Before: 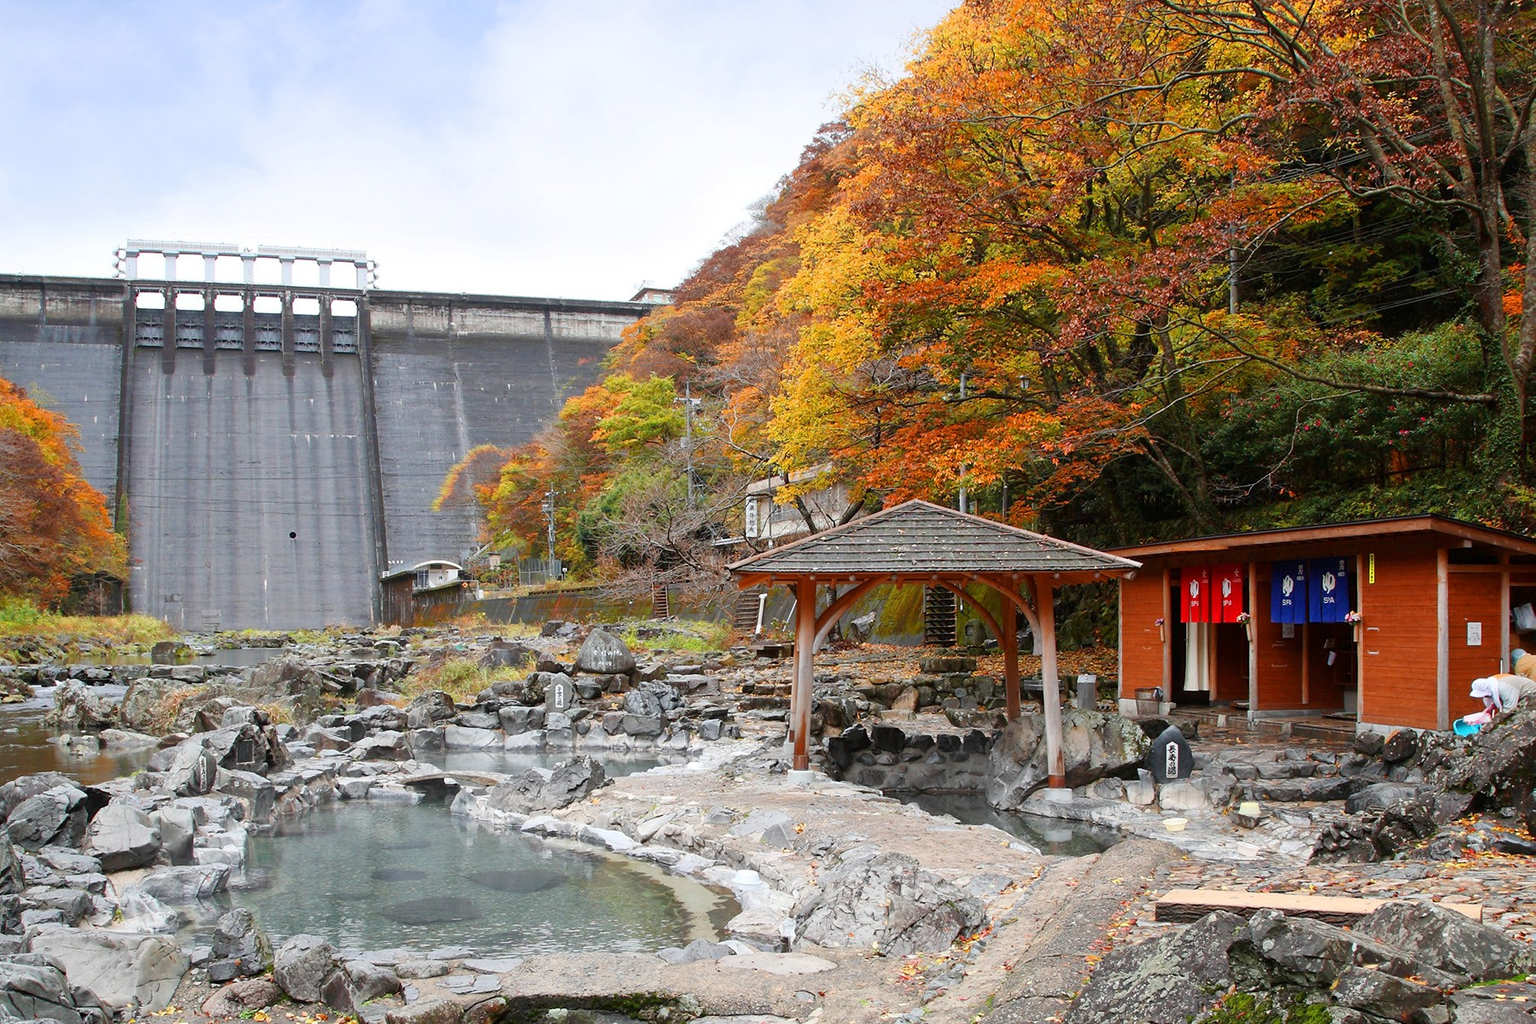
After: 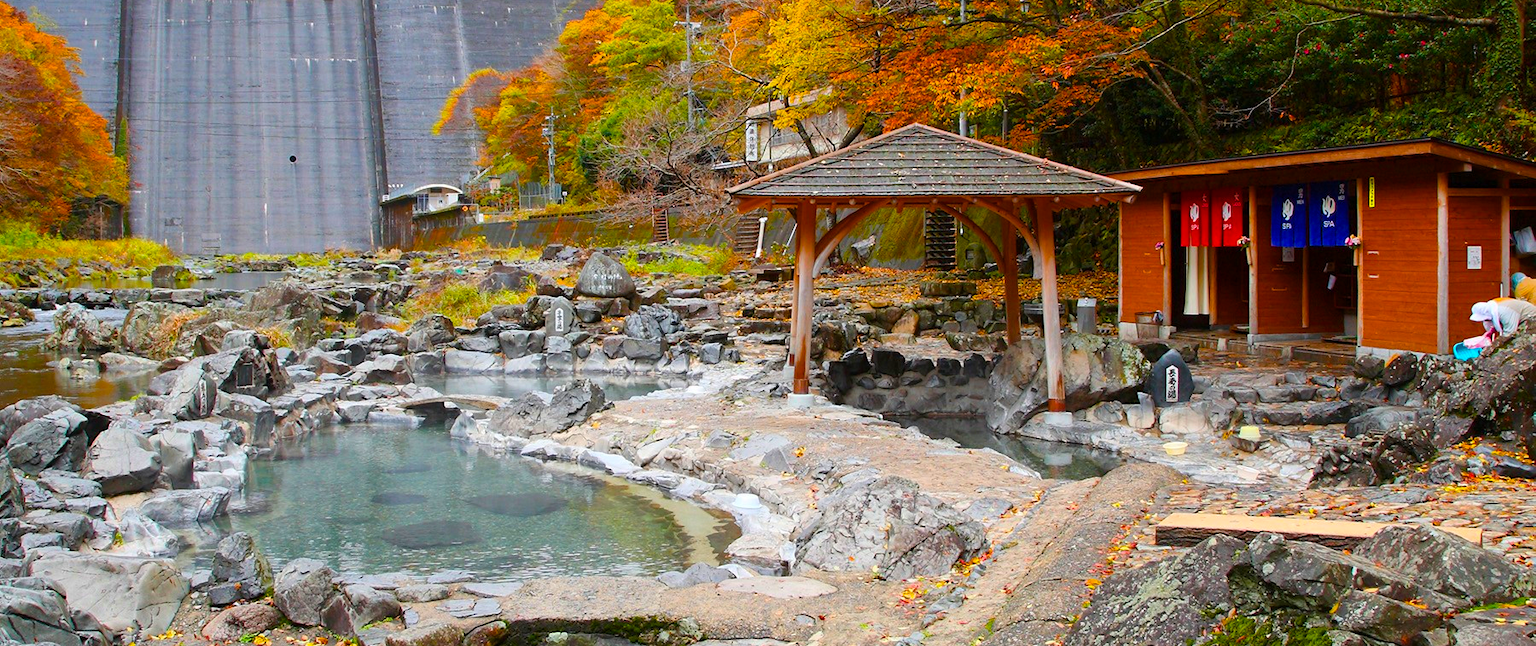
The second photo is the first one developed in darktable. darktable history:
color balance rgb: perceptual saturation grading › global saturation 29.764%, global vibrance 50.407%
crop and rotate: top 36.774%
